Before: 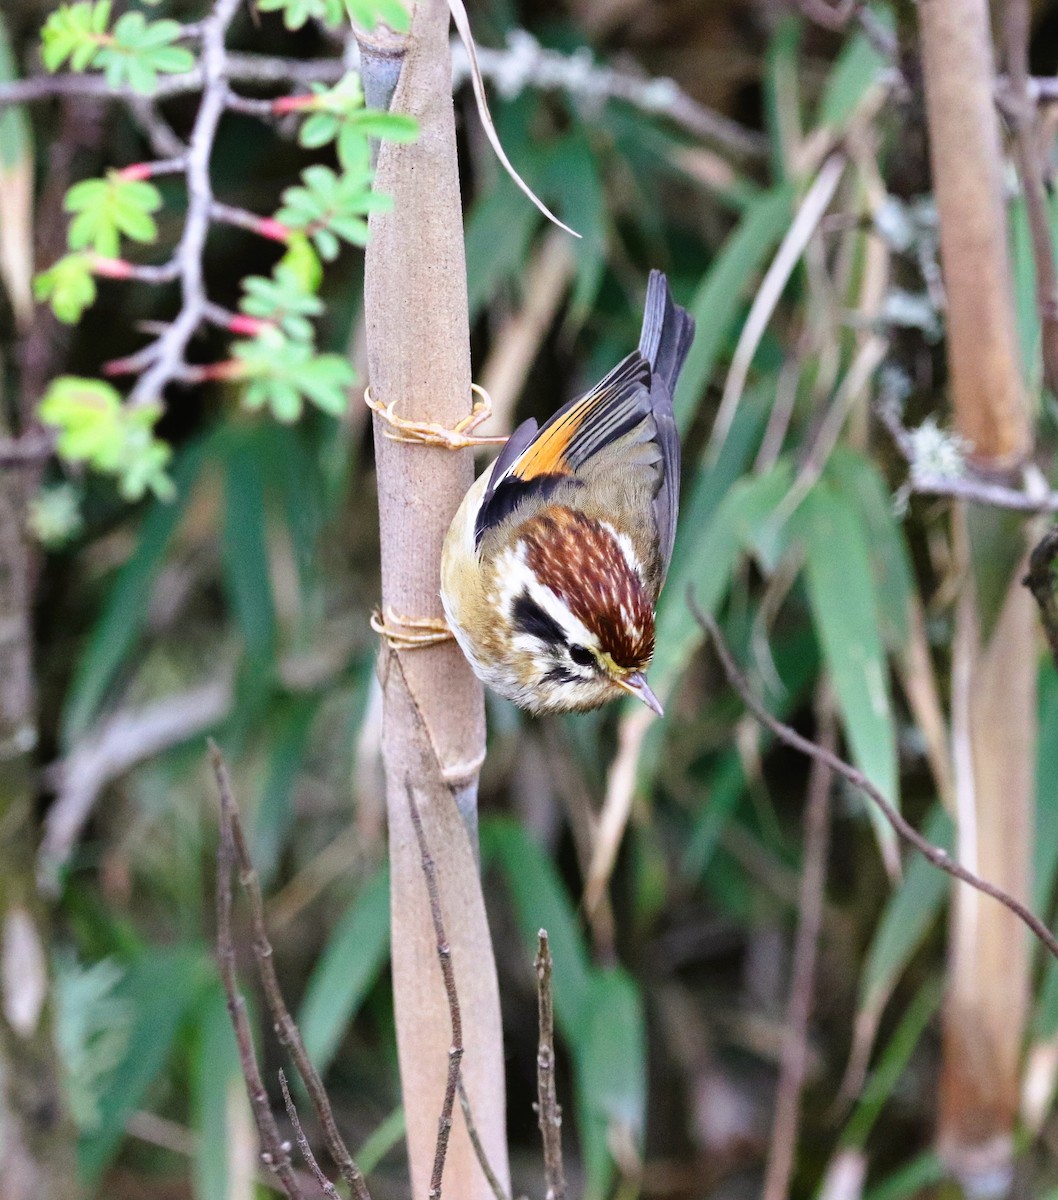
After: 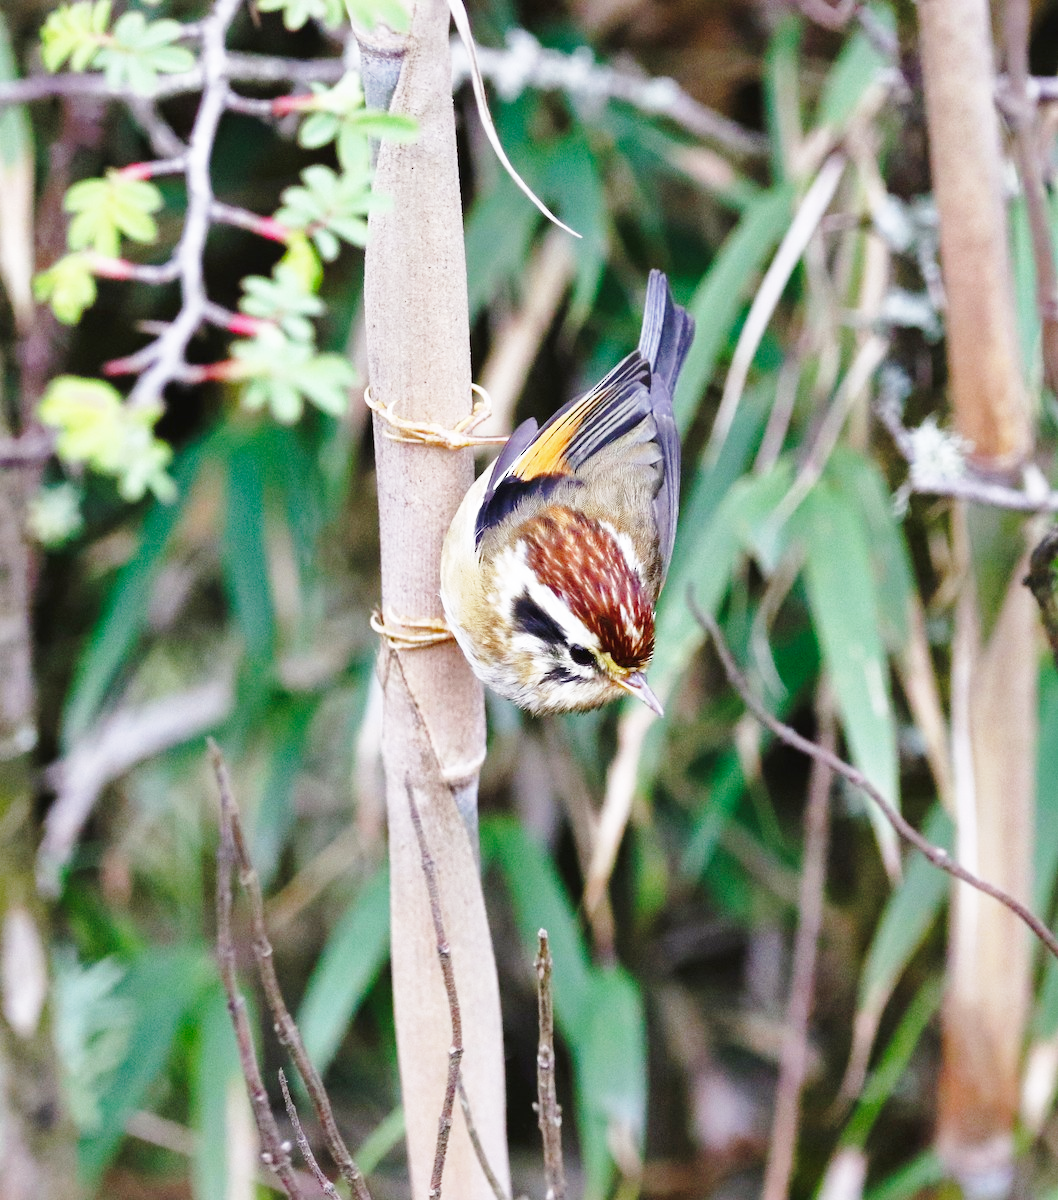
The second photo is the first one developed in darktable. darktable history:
shadows and highlights: highlights color adjustment 0.722%
base curve: curves: ch0 [(0, 0) (0.028, 0.03) (0.121, 0.232) (0.46, 0.748) (0.859, 0.968) (1, 1)], preserve colors none
